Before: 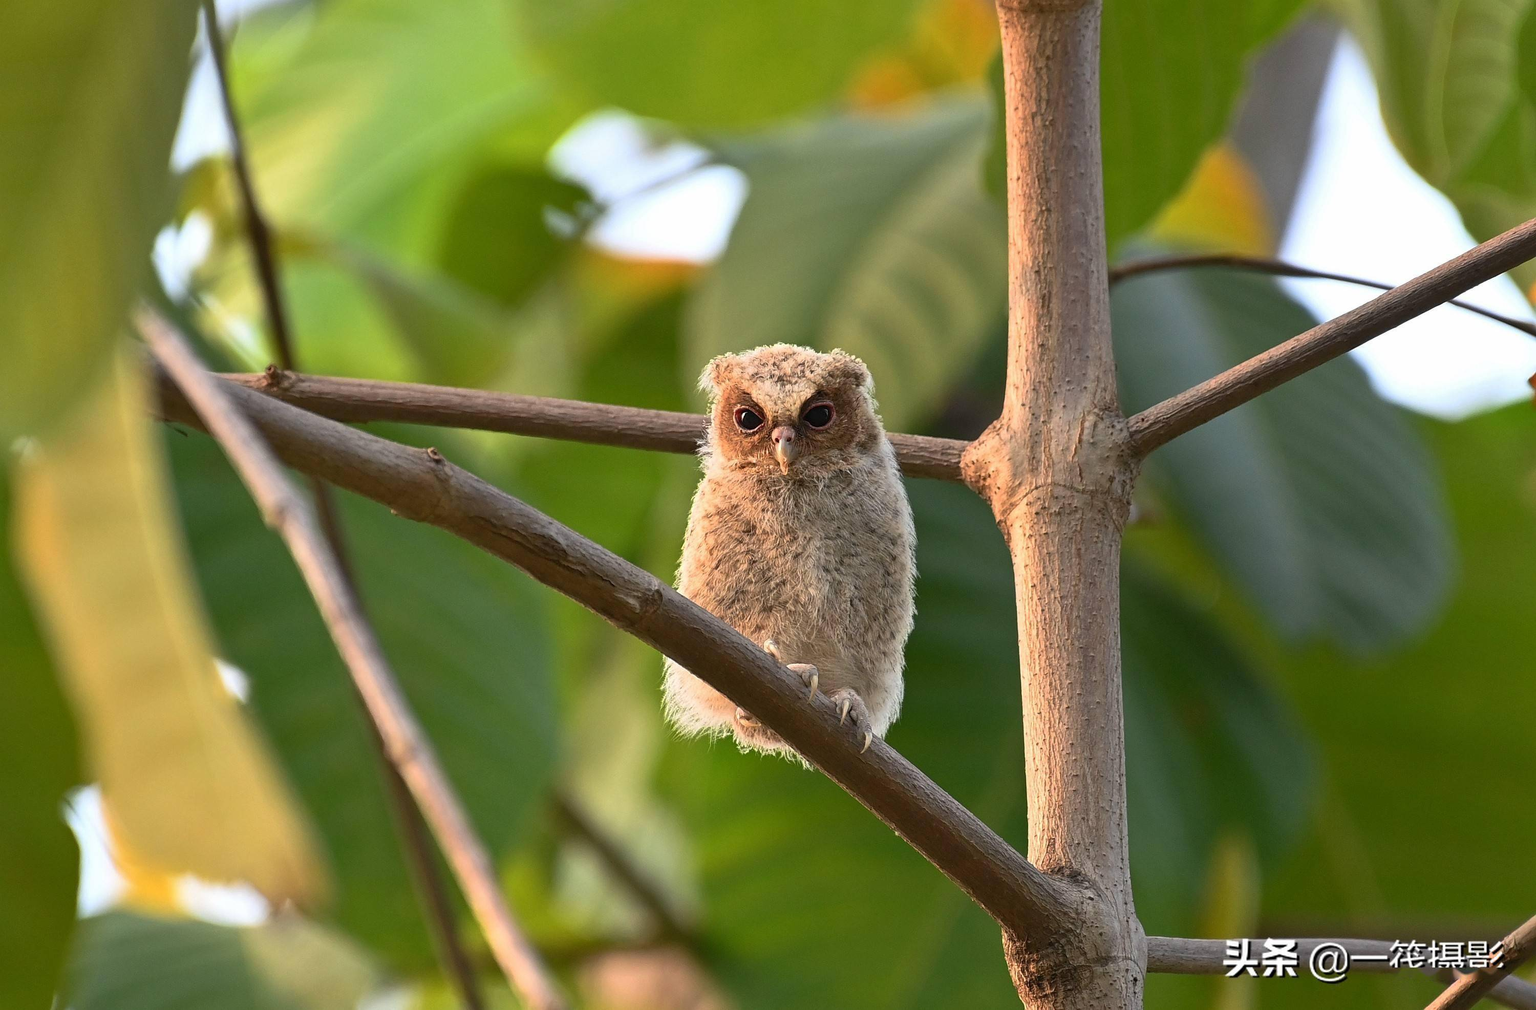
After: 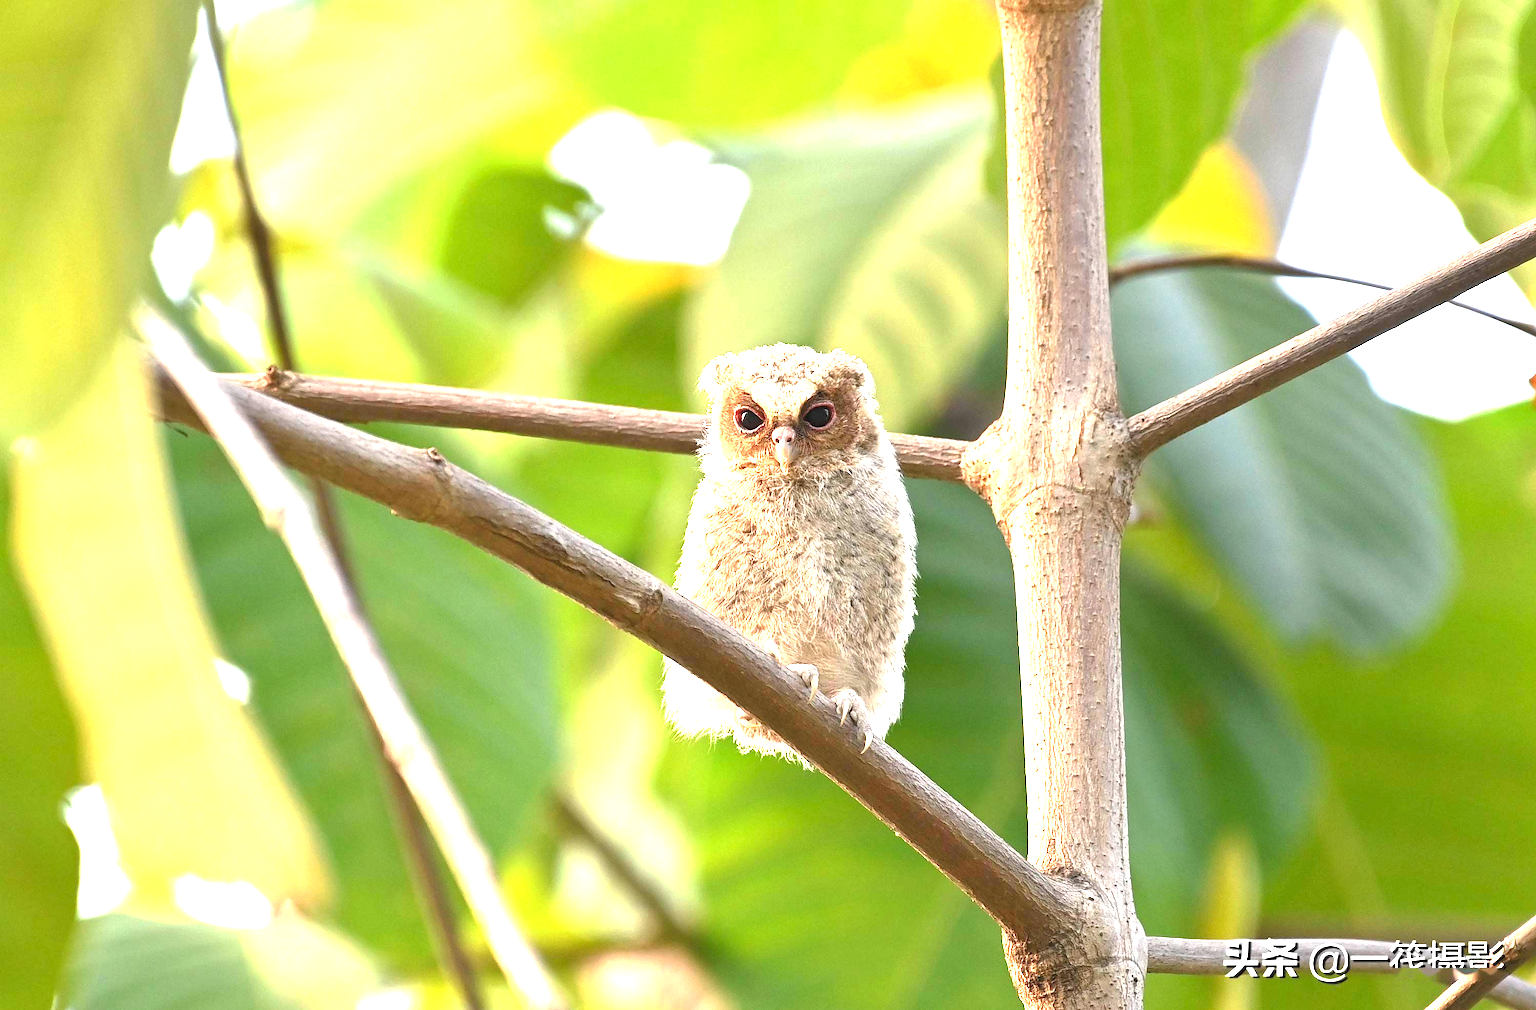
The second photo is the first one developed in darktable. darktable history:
exposure: exposure 1.996 EV, compensate exposure bias true, compensate highlight preservation false
